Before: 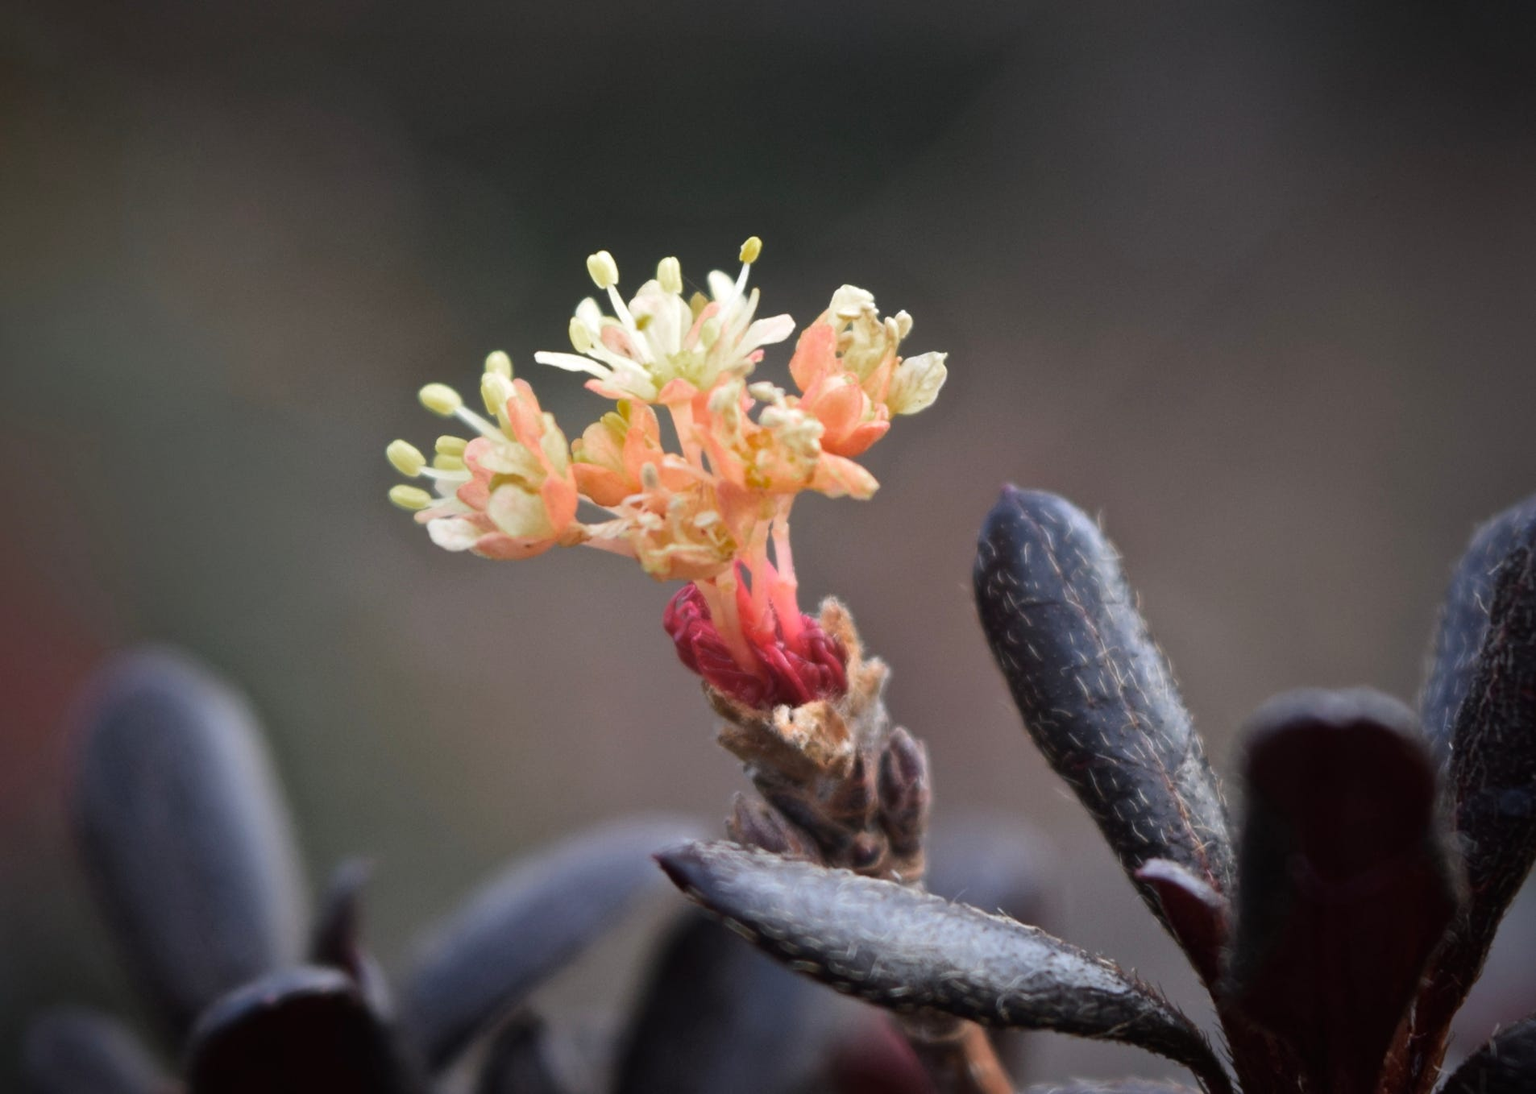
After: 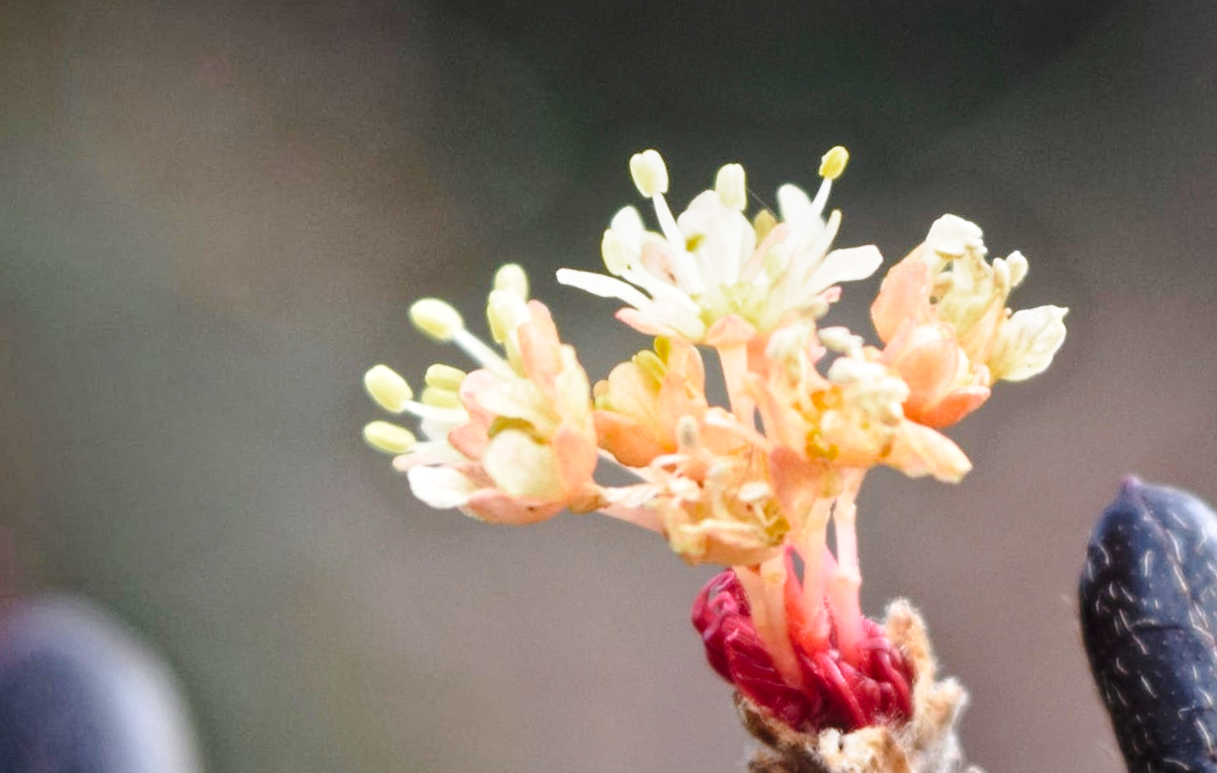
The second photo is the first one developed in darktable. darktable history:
crop and rotate: angle -4.26°, left 2.163%, top 6.875%, right 27.443%, bottom 30.364%
base curve: curves: ch0 [(0, 0) (0.028, 0.03) (0.121, 0.232) (0.46, 0.748) (0.859, 0.968) (1, 1)], preserve colors none
local contrast: on, module defaults
